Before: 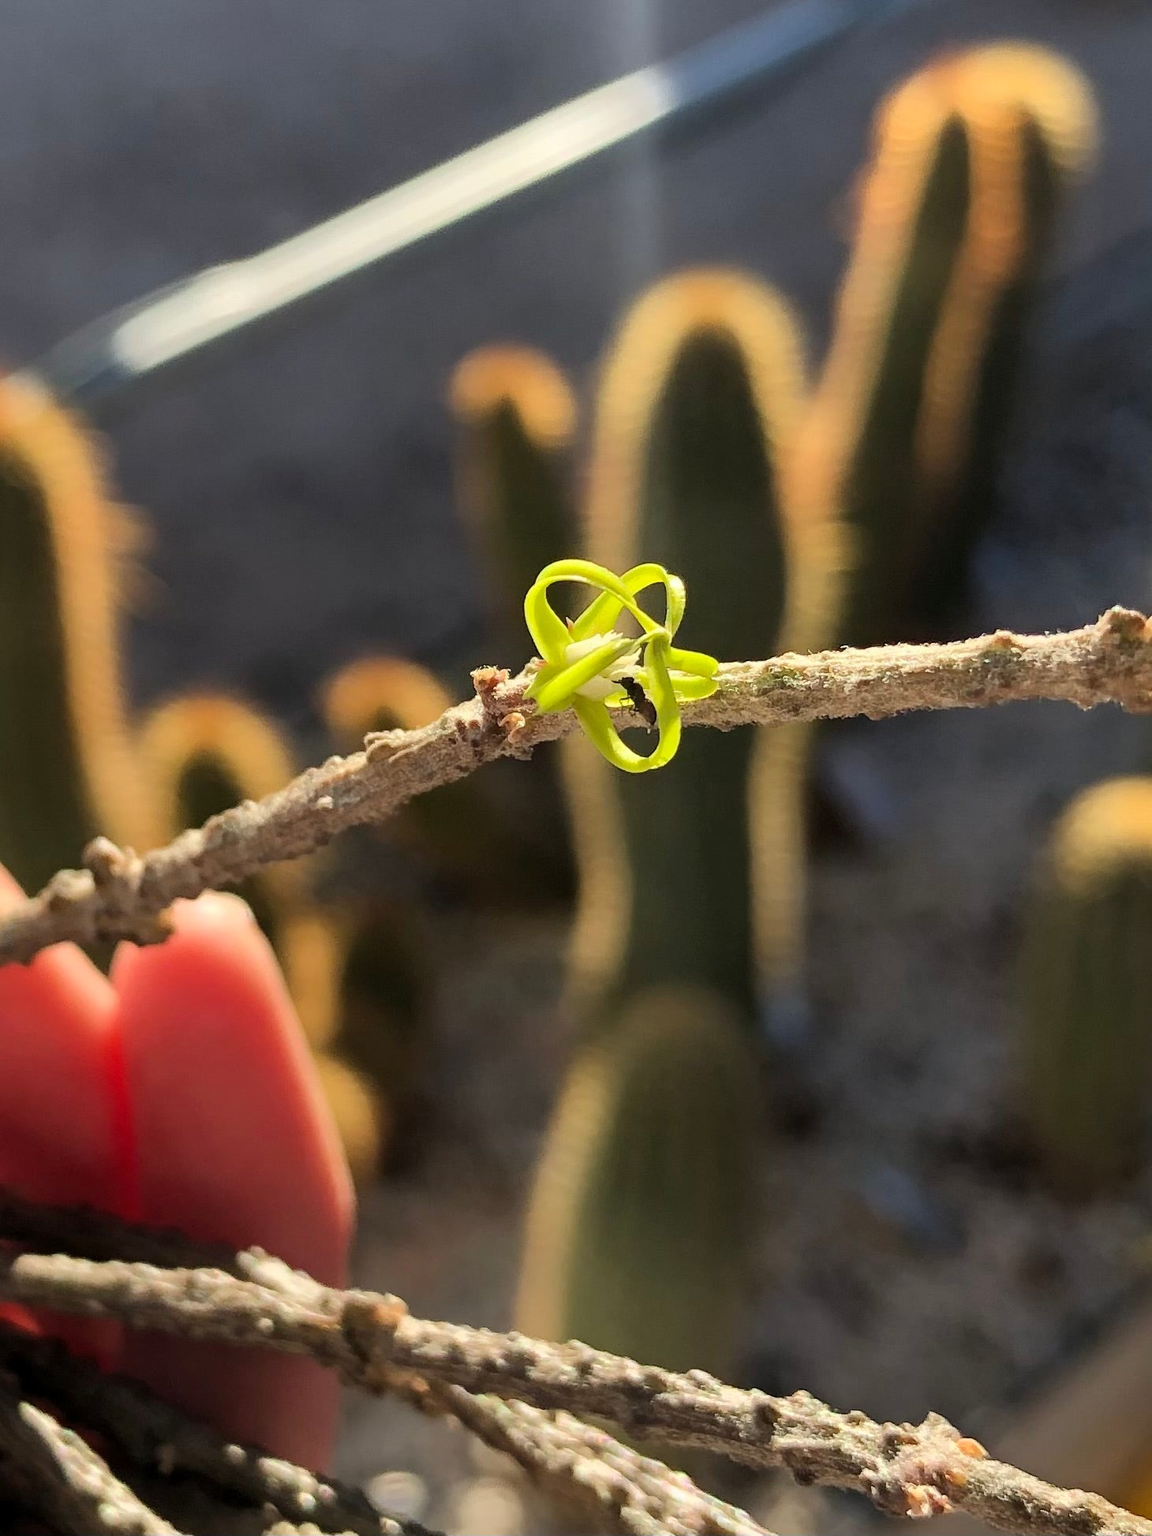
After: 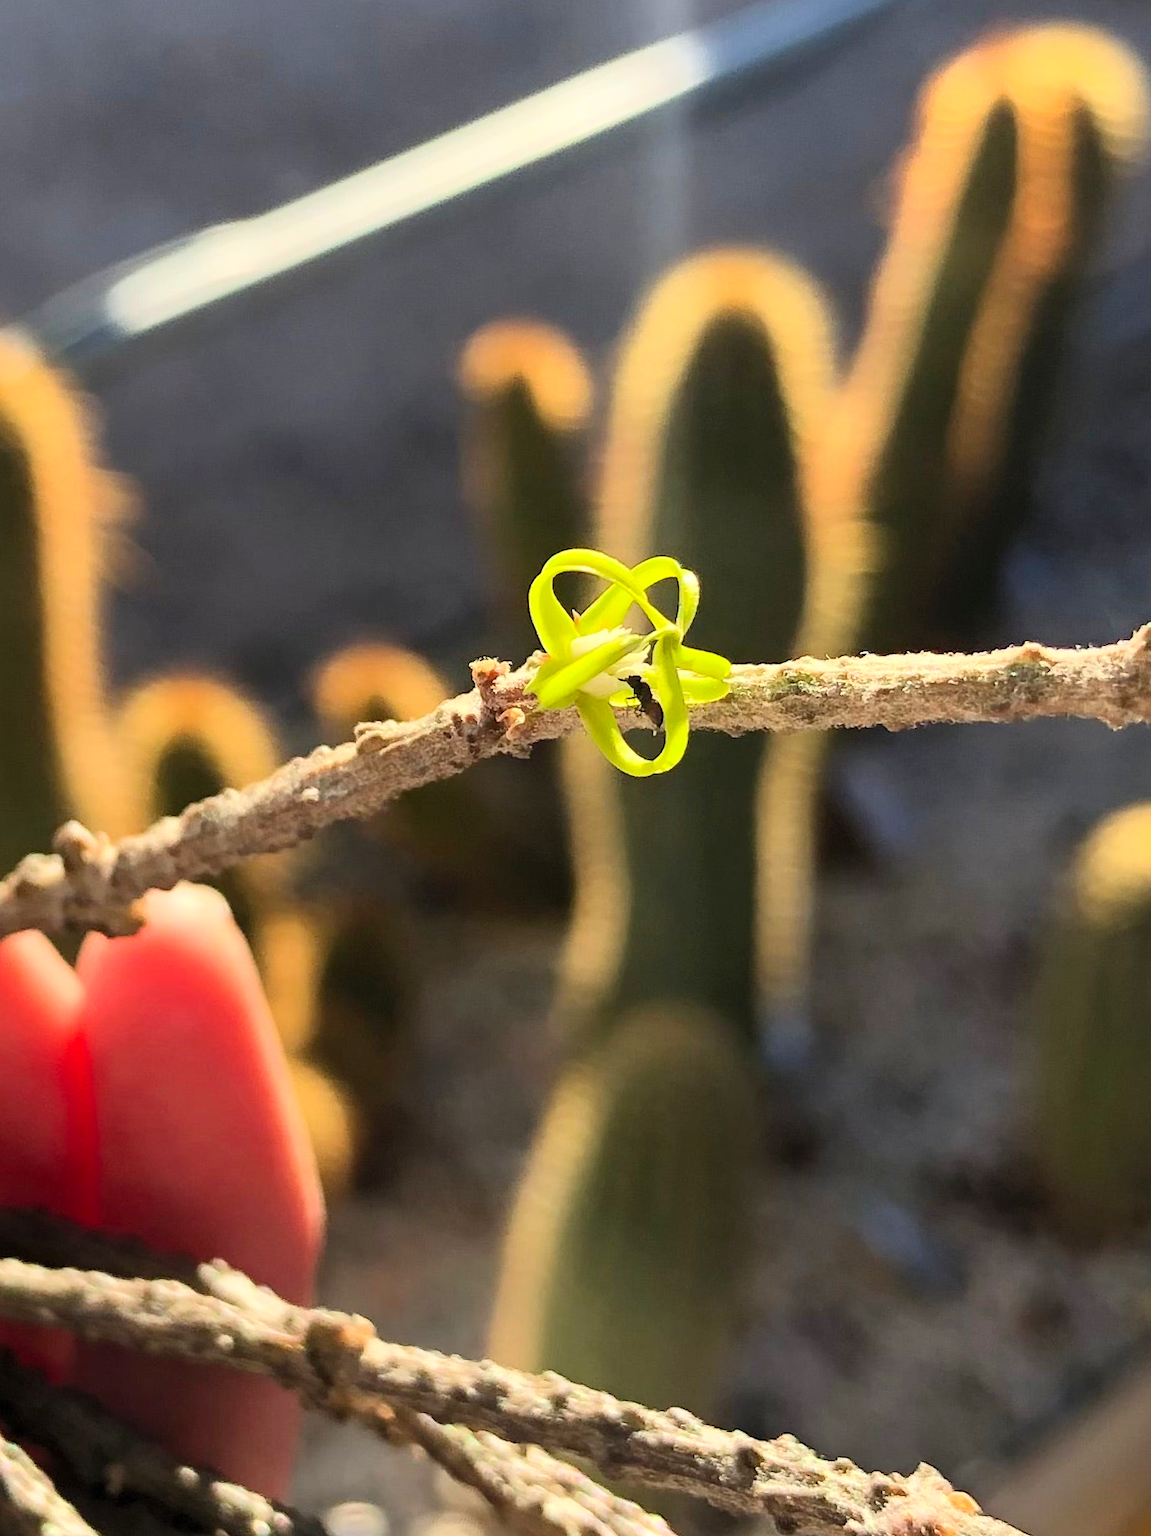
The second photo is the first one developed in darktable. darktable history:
crop and rotate: angle -2.36°
contrast brightness saturation: contrast 0.204, brightness 0.168, saturation 0.216
